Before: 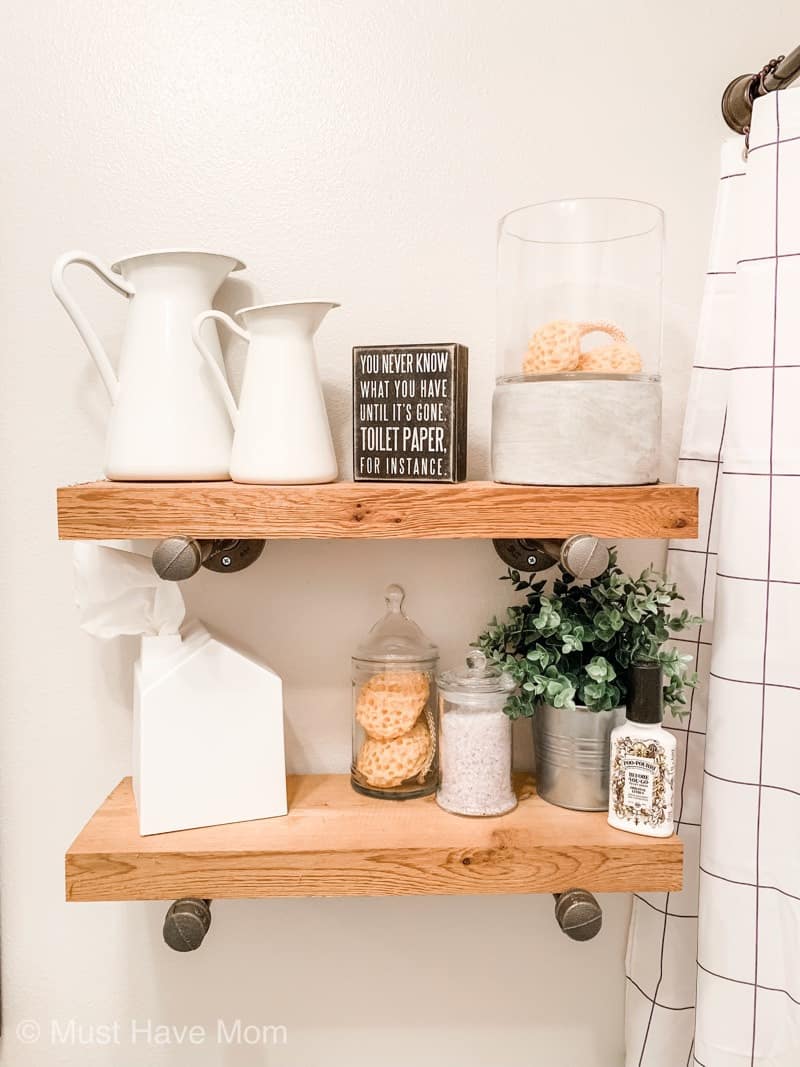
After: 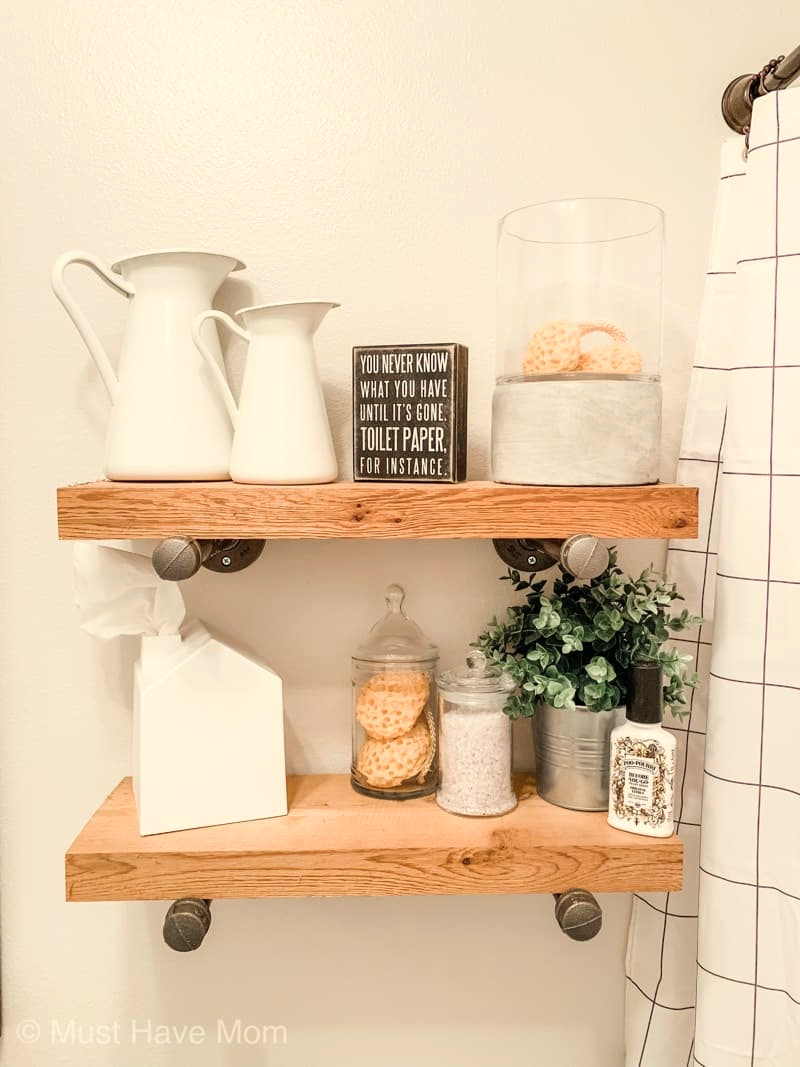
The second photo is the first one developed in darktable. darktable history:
white balance: red 1.029, blue 0.92
